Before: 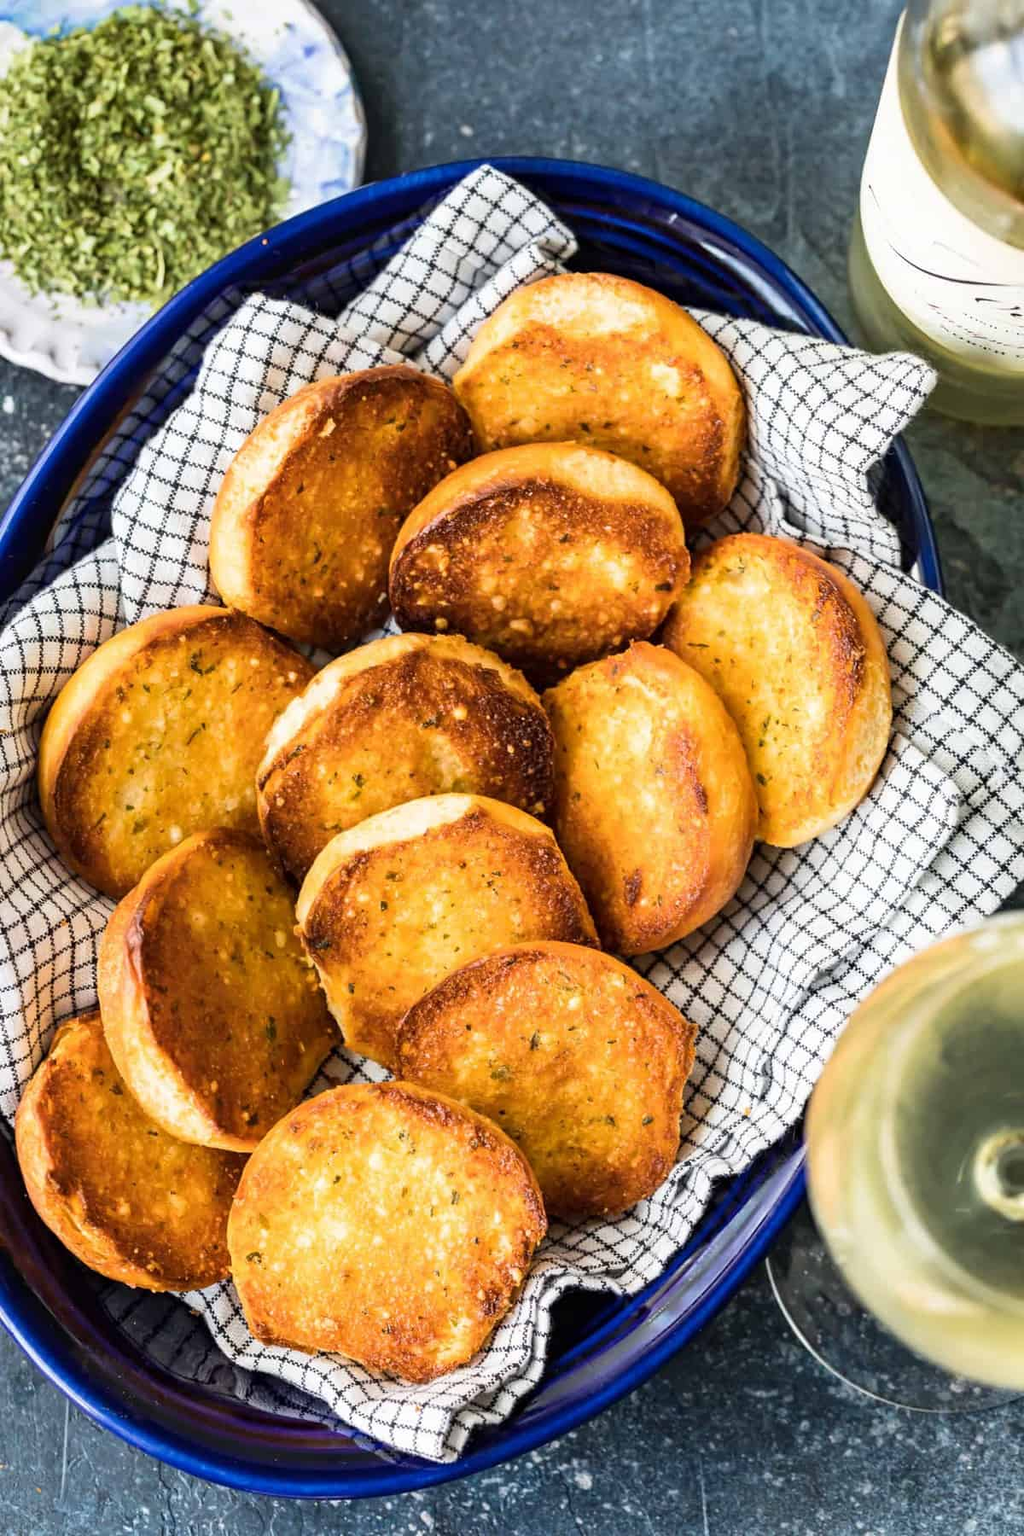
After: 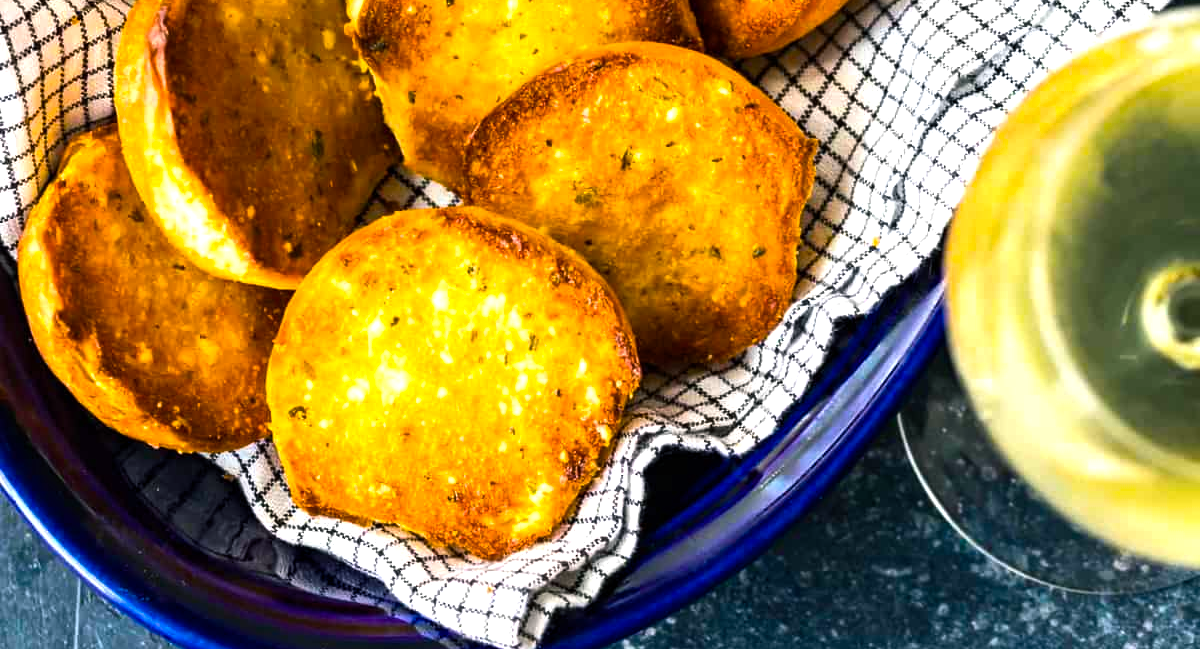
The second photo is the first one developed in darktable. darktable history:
color balance rgb: shadows lift › luminance -7.759%, shadows lift › chroma 2.088%, shadows lift › hue 201.68°, perceptual saturation grading › global saturation 31.077%, perceptual brilliance grading › global brilliance 14.648%, perceptual brilliance grading › shadows -35.114%, global vibrance 34.228%
crop and rotate: top 58.946%, bottom 4.986%
exposure: compensate exposure bias true, compensate highlight preservation false
